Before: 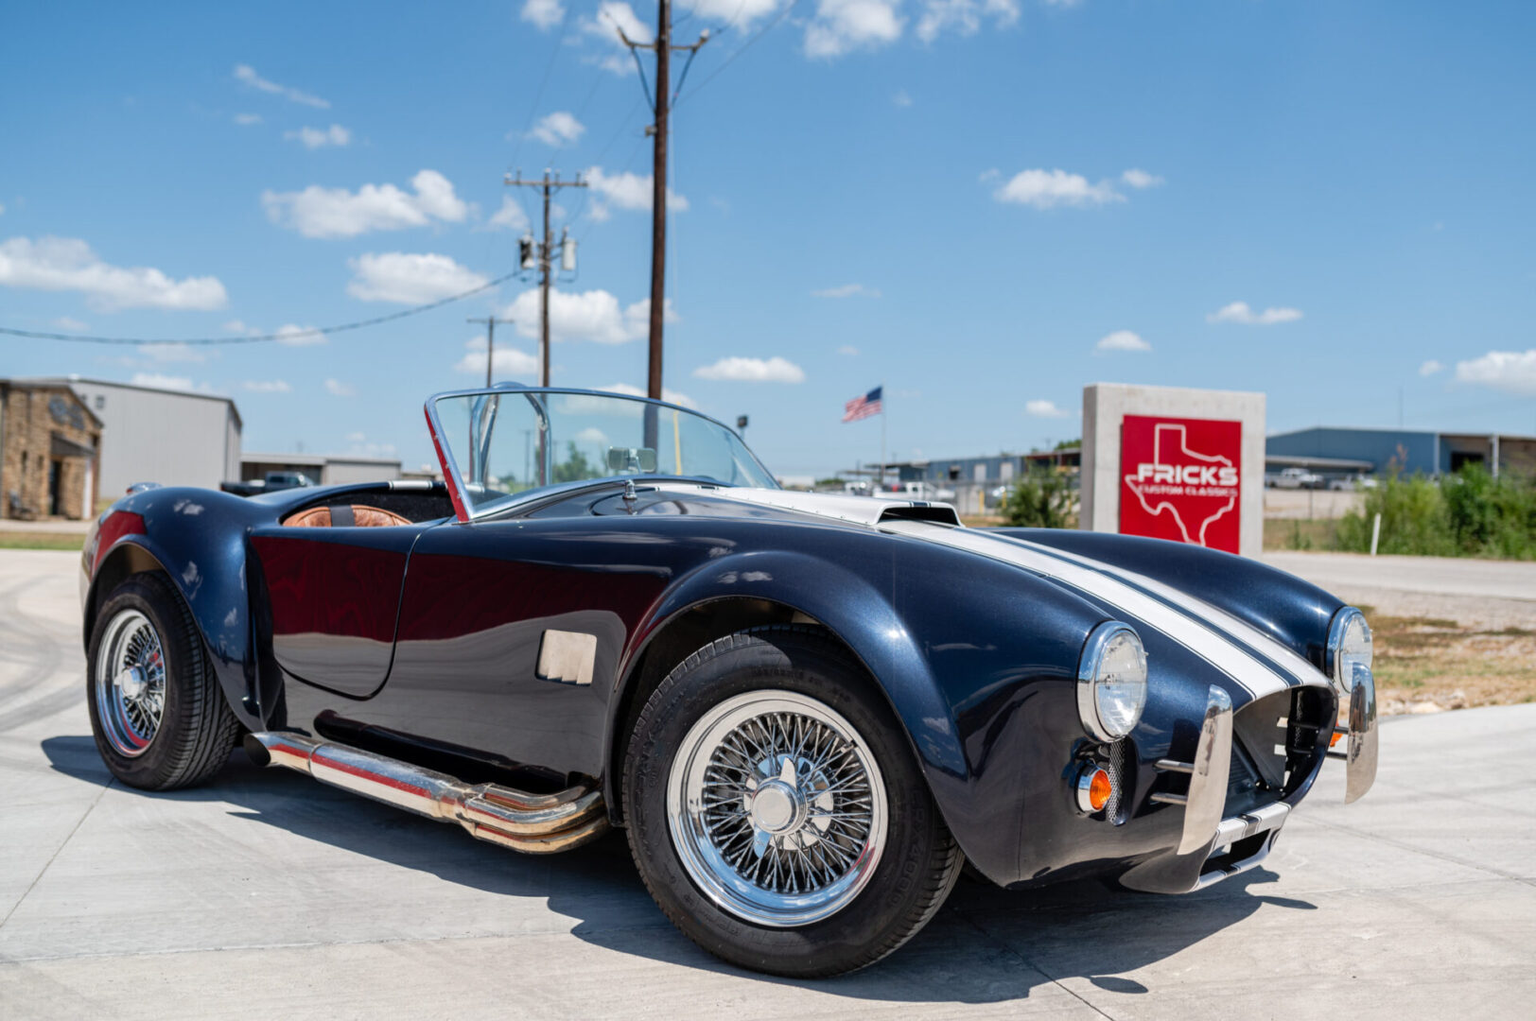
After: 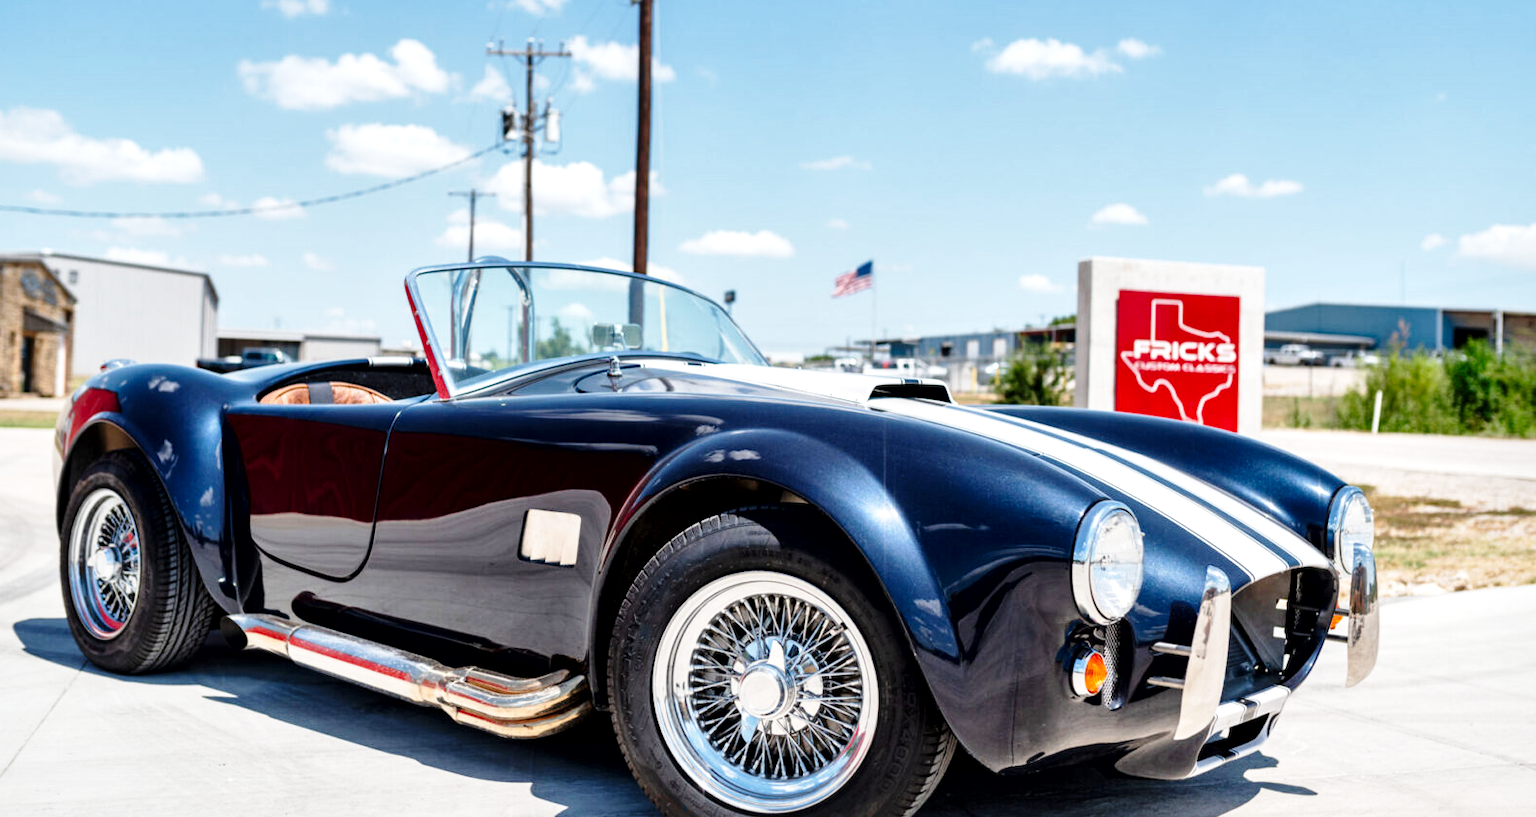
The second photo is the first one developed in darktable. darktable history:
crop and rotate: left 1.849%, top 12.892%, right 0.291%, bottom 8.725%
base curve: curves: ch0 [(0, 0) (0.028, 0.03) (0.121, 0.232) (0.46, 0.748) (0.859, 0.968) (1, 1)], preserve colors none
local contrast: mode bilateral grid, contrast 25, coarseness 60, detail 152%, midtone range 0.2
